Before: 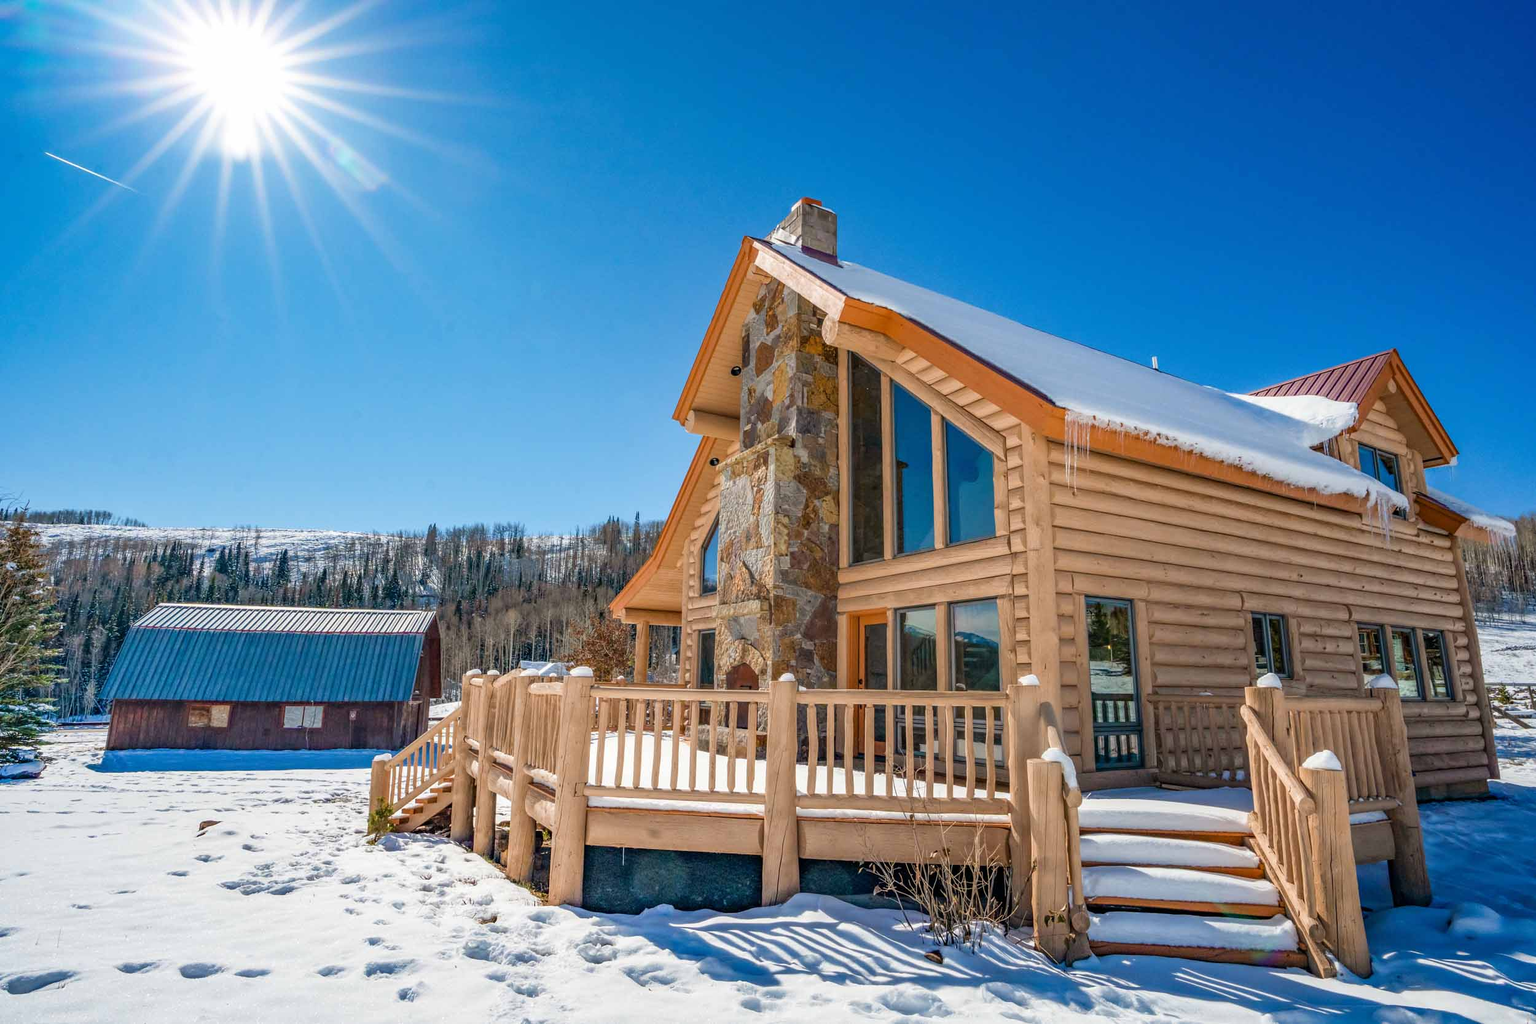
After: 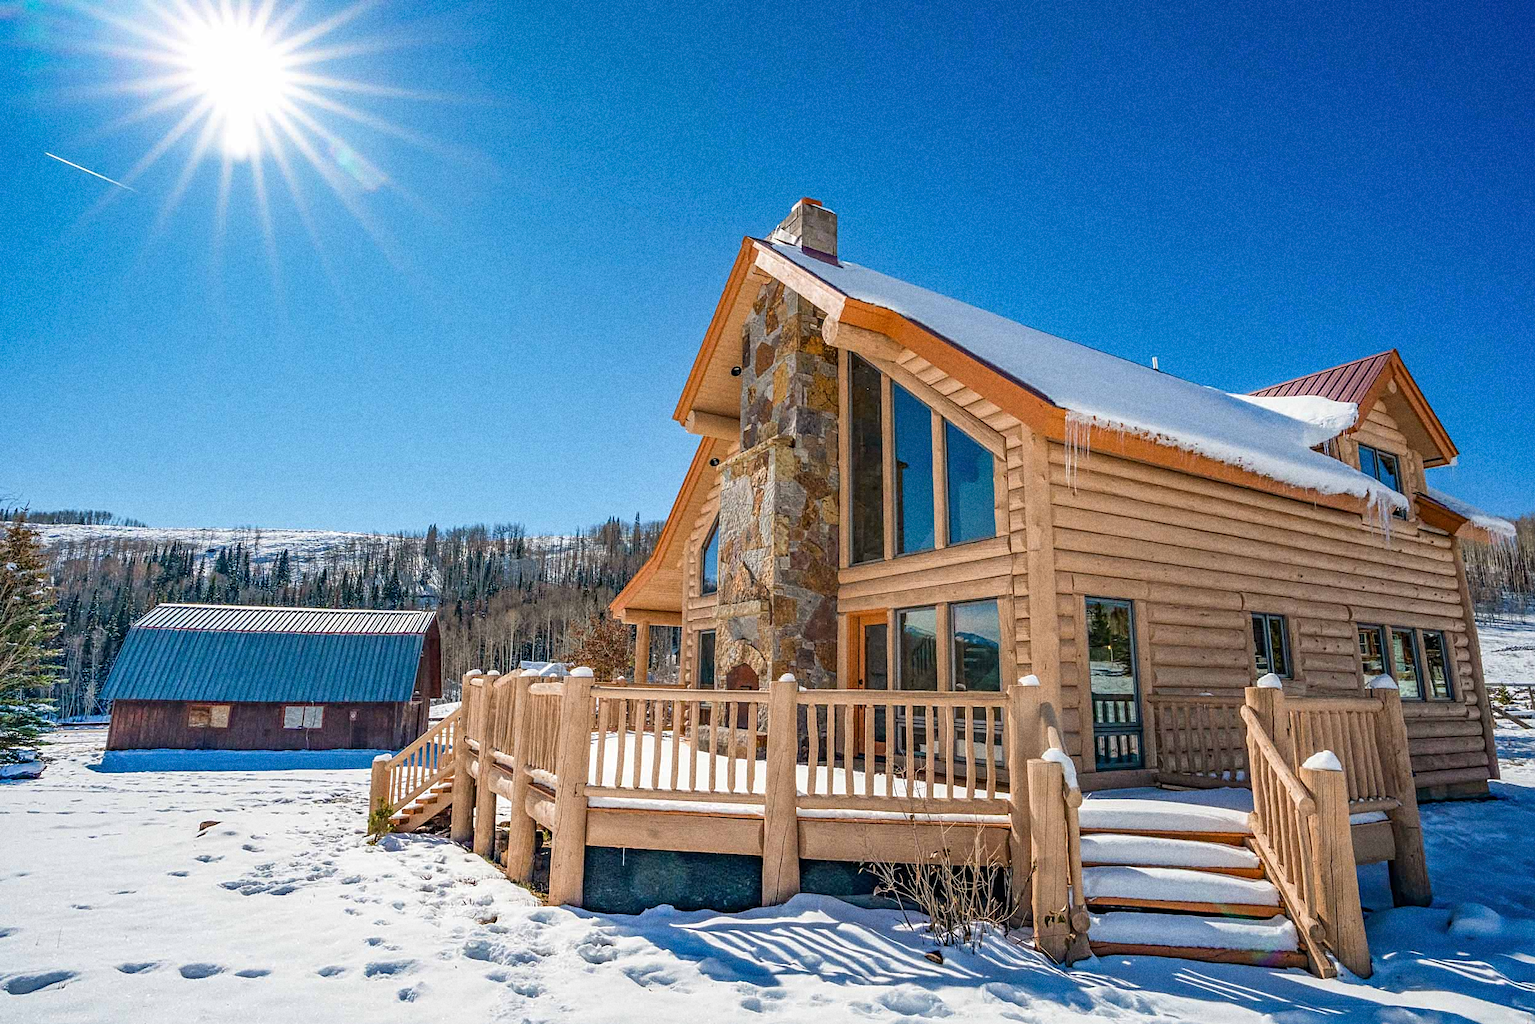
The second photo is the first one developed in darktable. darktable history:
grain: coarseness 9.61 ISO, strength 35.62%
sharpen: radius 2.167, amount 0.381, threshold 0
